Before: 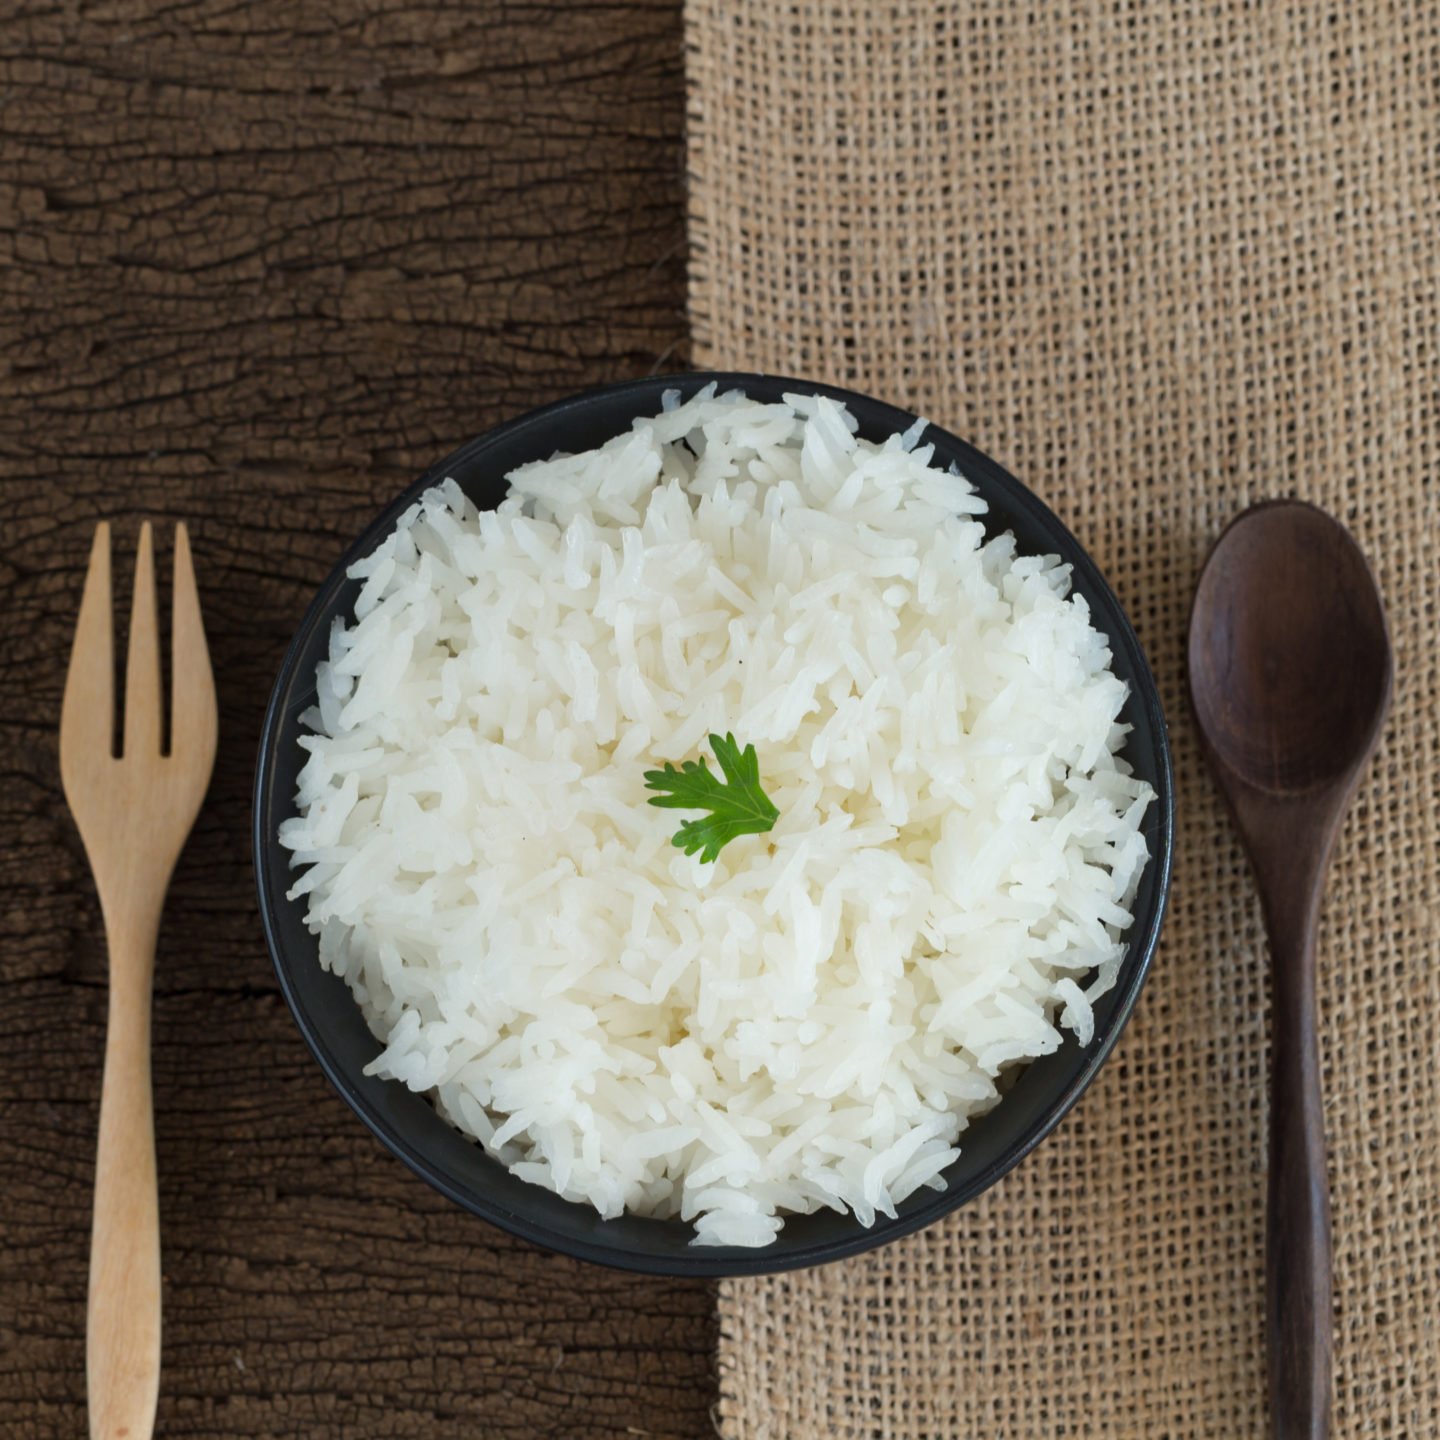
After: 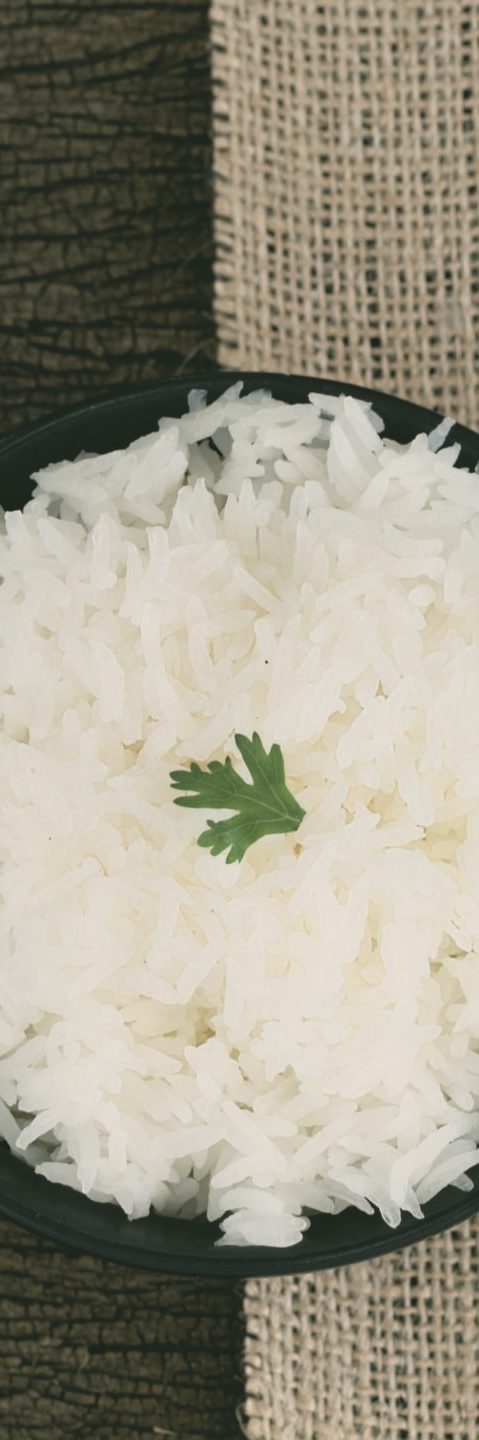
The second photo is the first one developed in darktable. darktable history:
color correction: highlights a* 3.97, highlights b* 4.91, shadows a* -8.1, shadows b* 5.07
filmic rgb: black relative exposure -8.03 EV, white relative exposure 2.32 EV, hardness 6.62
color zones: curves: ch0 [(0.018, 0.548) (0.197, 0.654) (0.425, 0.447) (0.605, 0.658) (0.732, 0.579)]; ch1 [(0.105, 0.531) (0.224, 0.531) (0.386, 0.39) (0.618, 0.456) (0.732, 0.456) (0.956, 0.421)]; ch2 [(0.039, 0.583) (0.215, 0.465) (0.399, 0.544) (0.465, 0.548) (0.614, 0.447) (0.724, 0.43) (0.882, 0.623) (0.956, 0.632)]
crop: left 32.946%, right 33.775%
contrast brightness saturation: contrast -0.26, saturation -0.433
